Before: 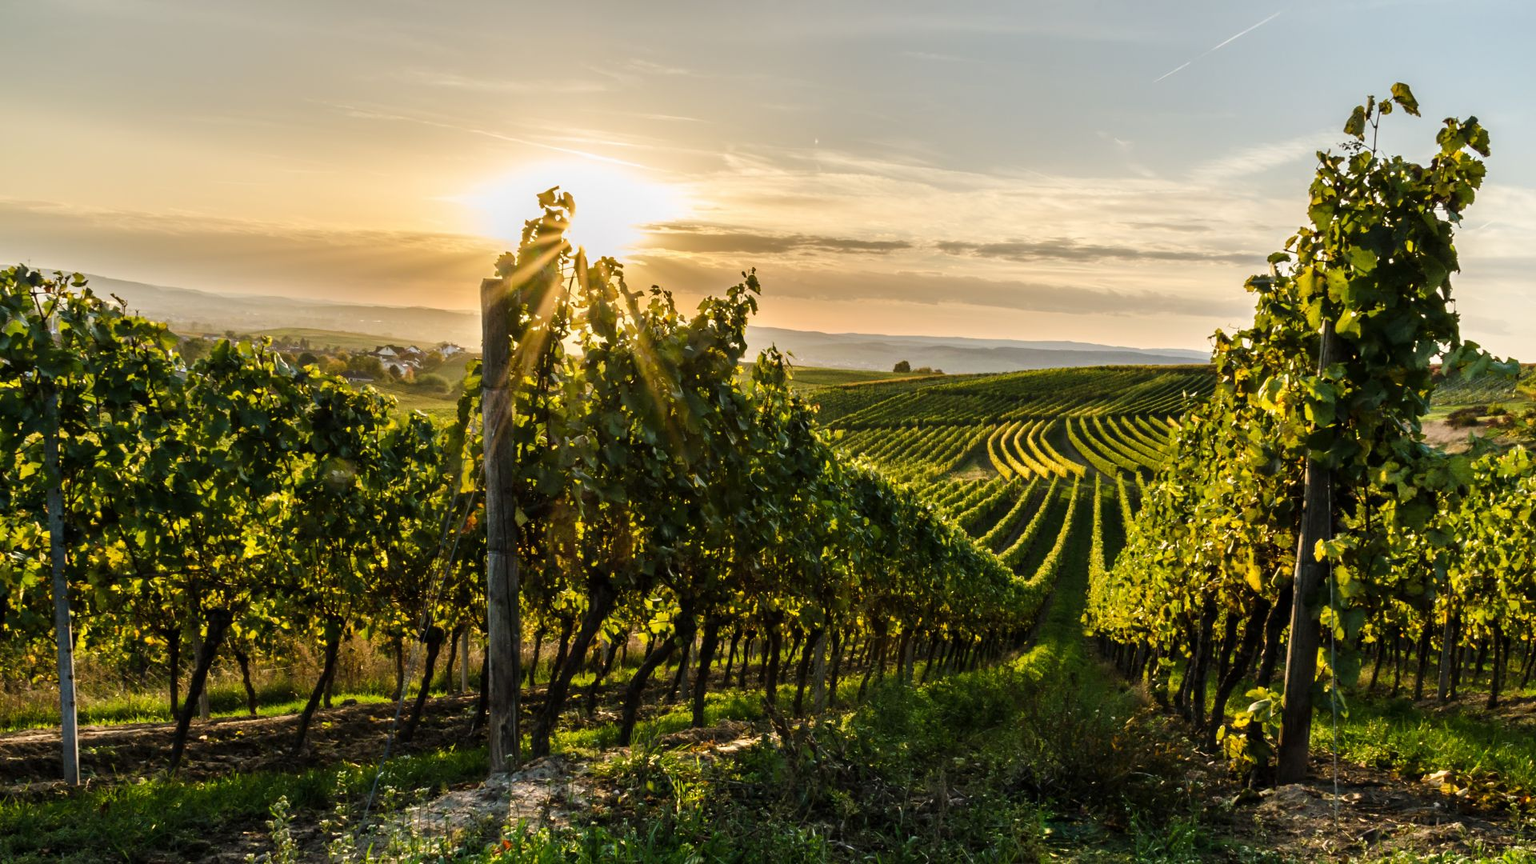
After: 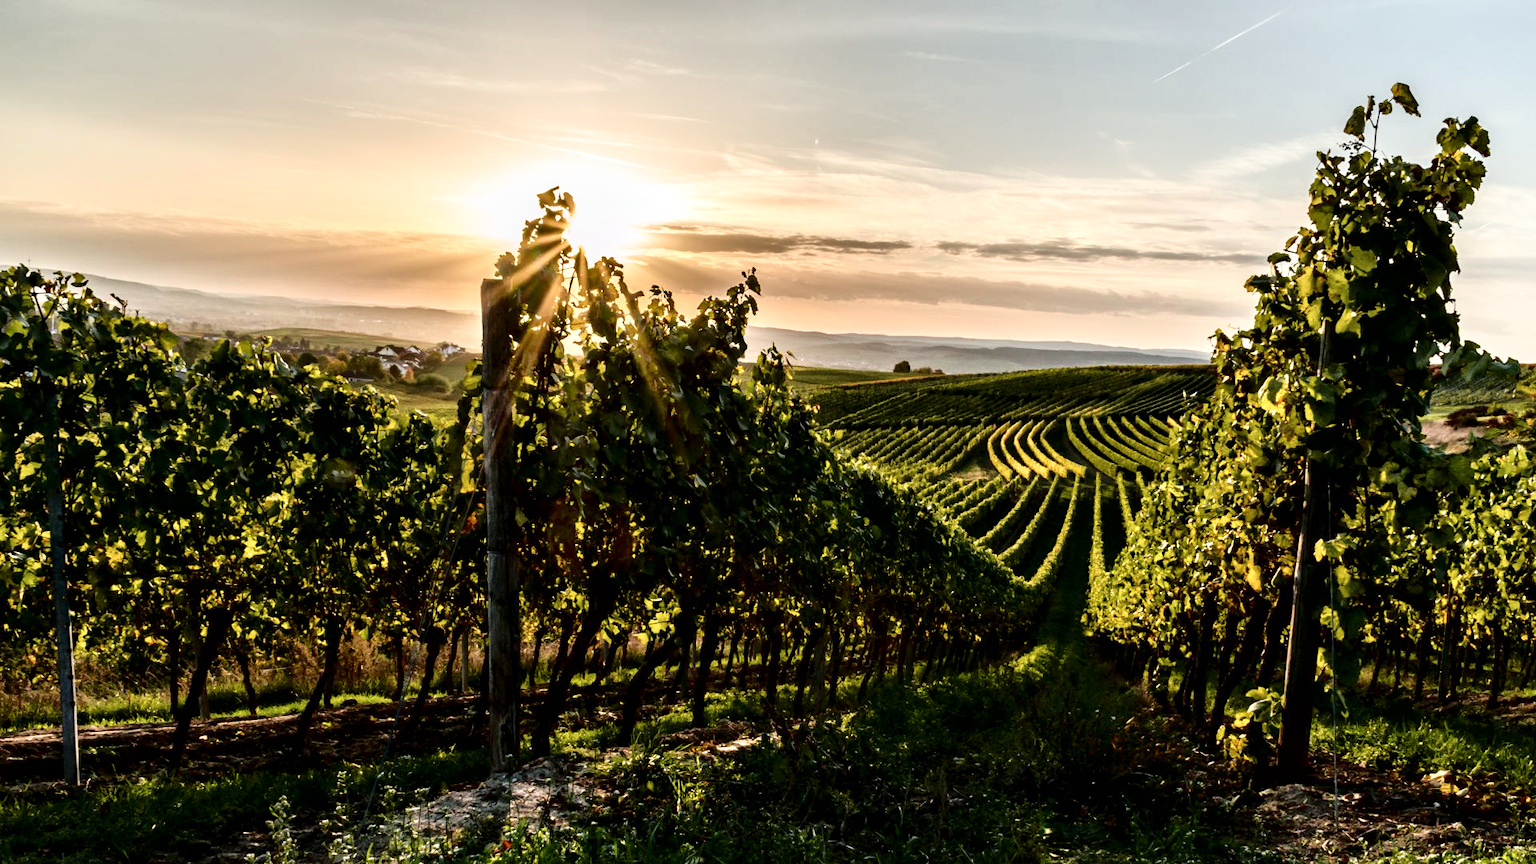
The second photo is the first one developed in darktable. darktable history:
local contrast: mode bilateral grid, contrast 20, coarseness 50, detail 171%, midtone range 0.2
tone curve: curves: ch0 [(0, 0) (0.227, 0.17) (0.766, 0.774) (1, 1)]; ch1 [(0, 0) (0.114, 0.127) (0.437, 0.452) (0.498, 0.498) (0.529, 0.541) (0.579, 0.589) (1, 1)]; ch2 [(0, 0) (0.233, 0.259) (0.493, 0.492) (0.587, 0.573) (1, 1)], color space Lab, independent channels, preserve colors none
shadows and highlights: shadows -62.32, white point adjustment -5.22, highlights 61.59
